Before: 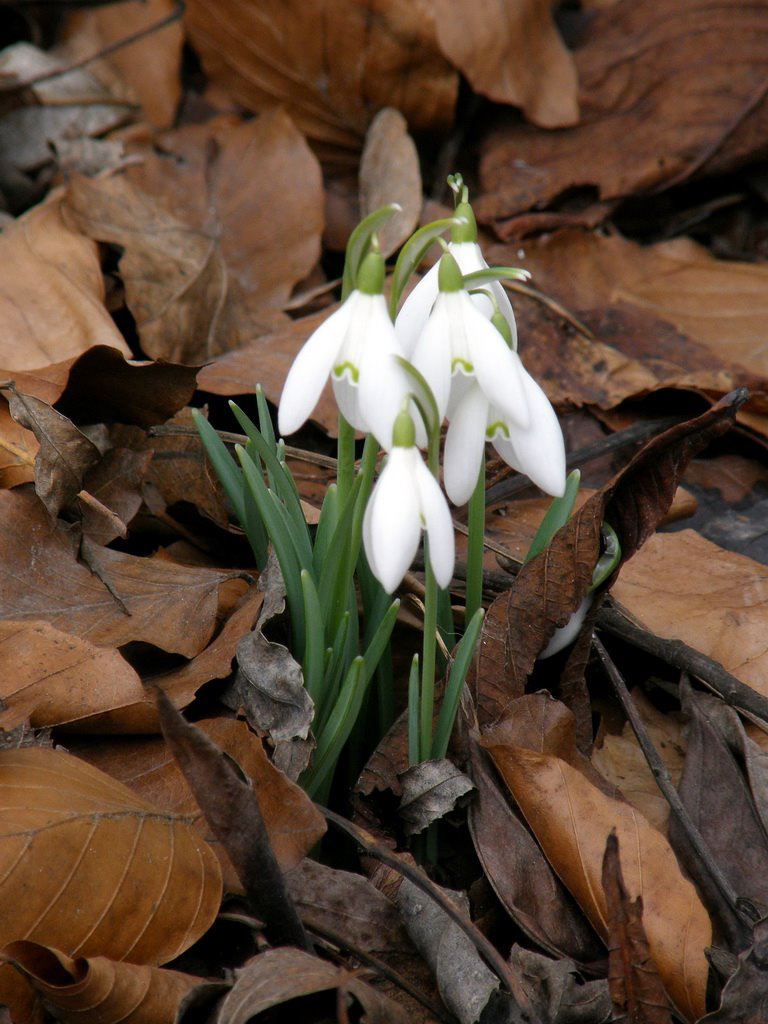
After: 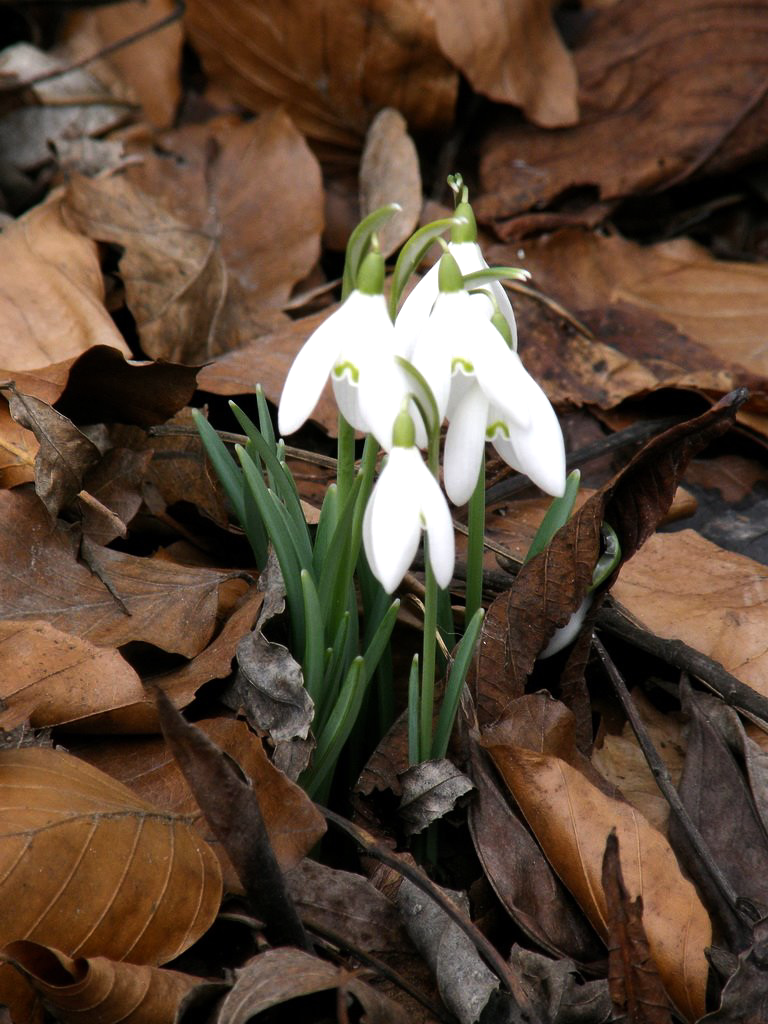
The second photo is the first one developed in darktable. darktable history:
tone equalizer: -8 EV -0.426 EV, -7 EV -0.4 EV, -6 EV -0.372 EV, -5 EV -0.246 EV, -3 EV 0.253 EV, -2 EV 0.317 EV, -1 EV 0.389 EV, +0 EV 0.444 EV, edges refinement/feathering 500, mask exposure compensation -1.57 EV, preserve details no
exposure: exposure 0.014 EV, compensate highlight preservation false
